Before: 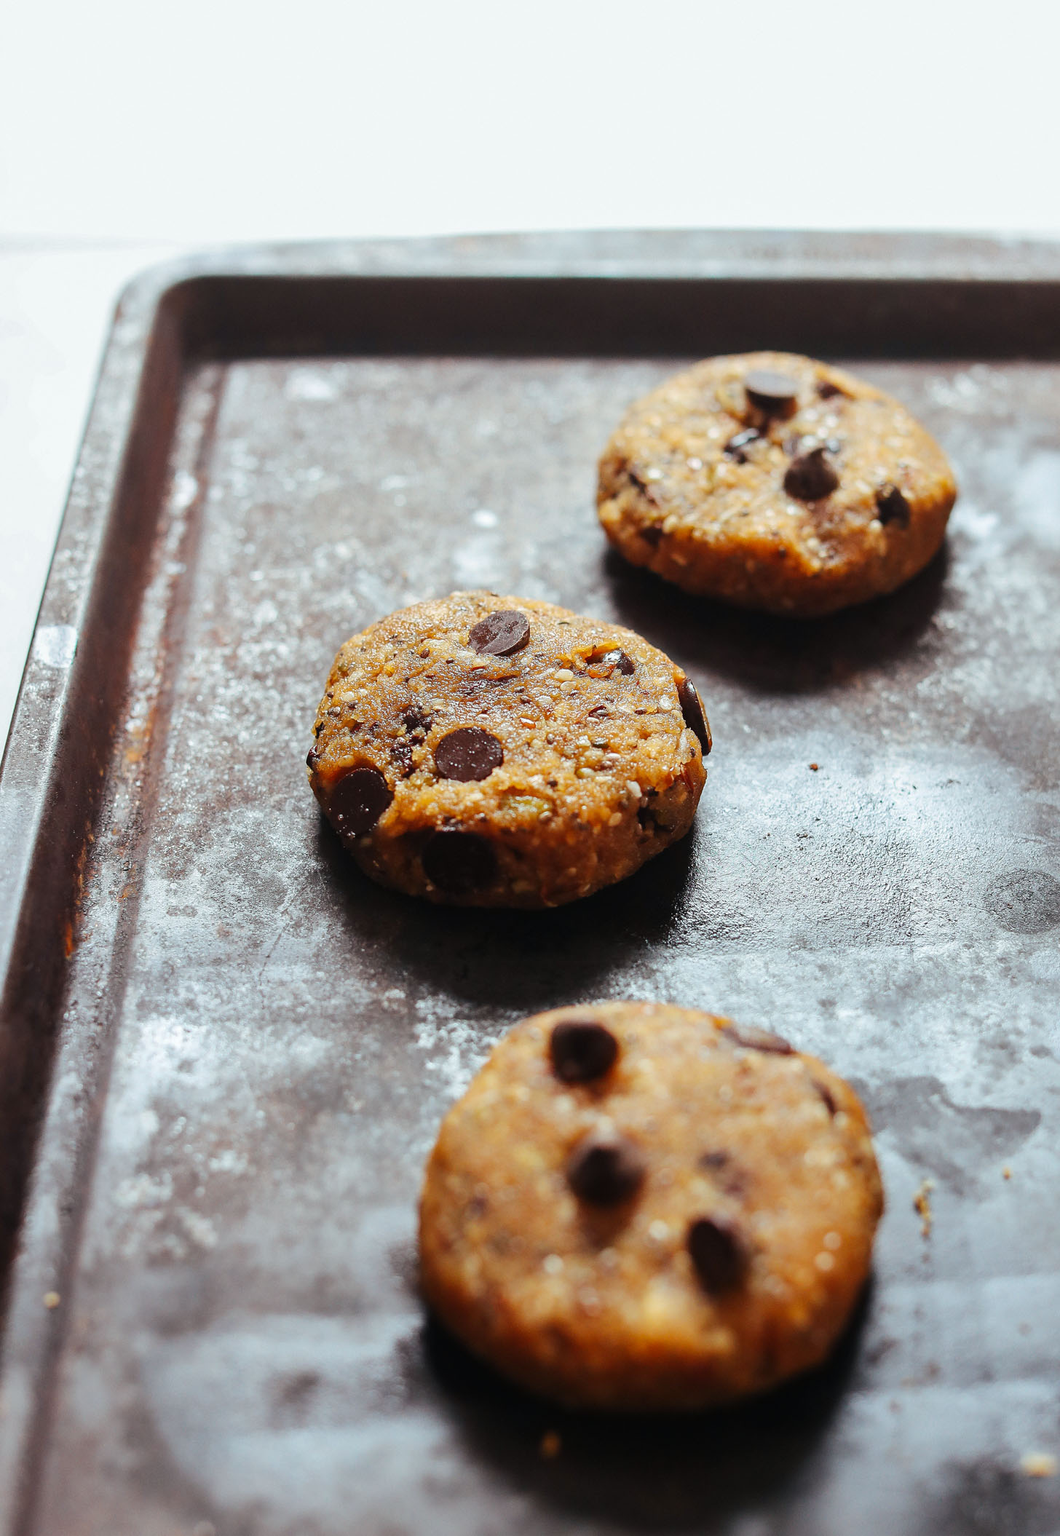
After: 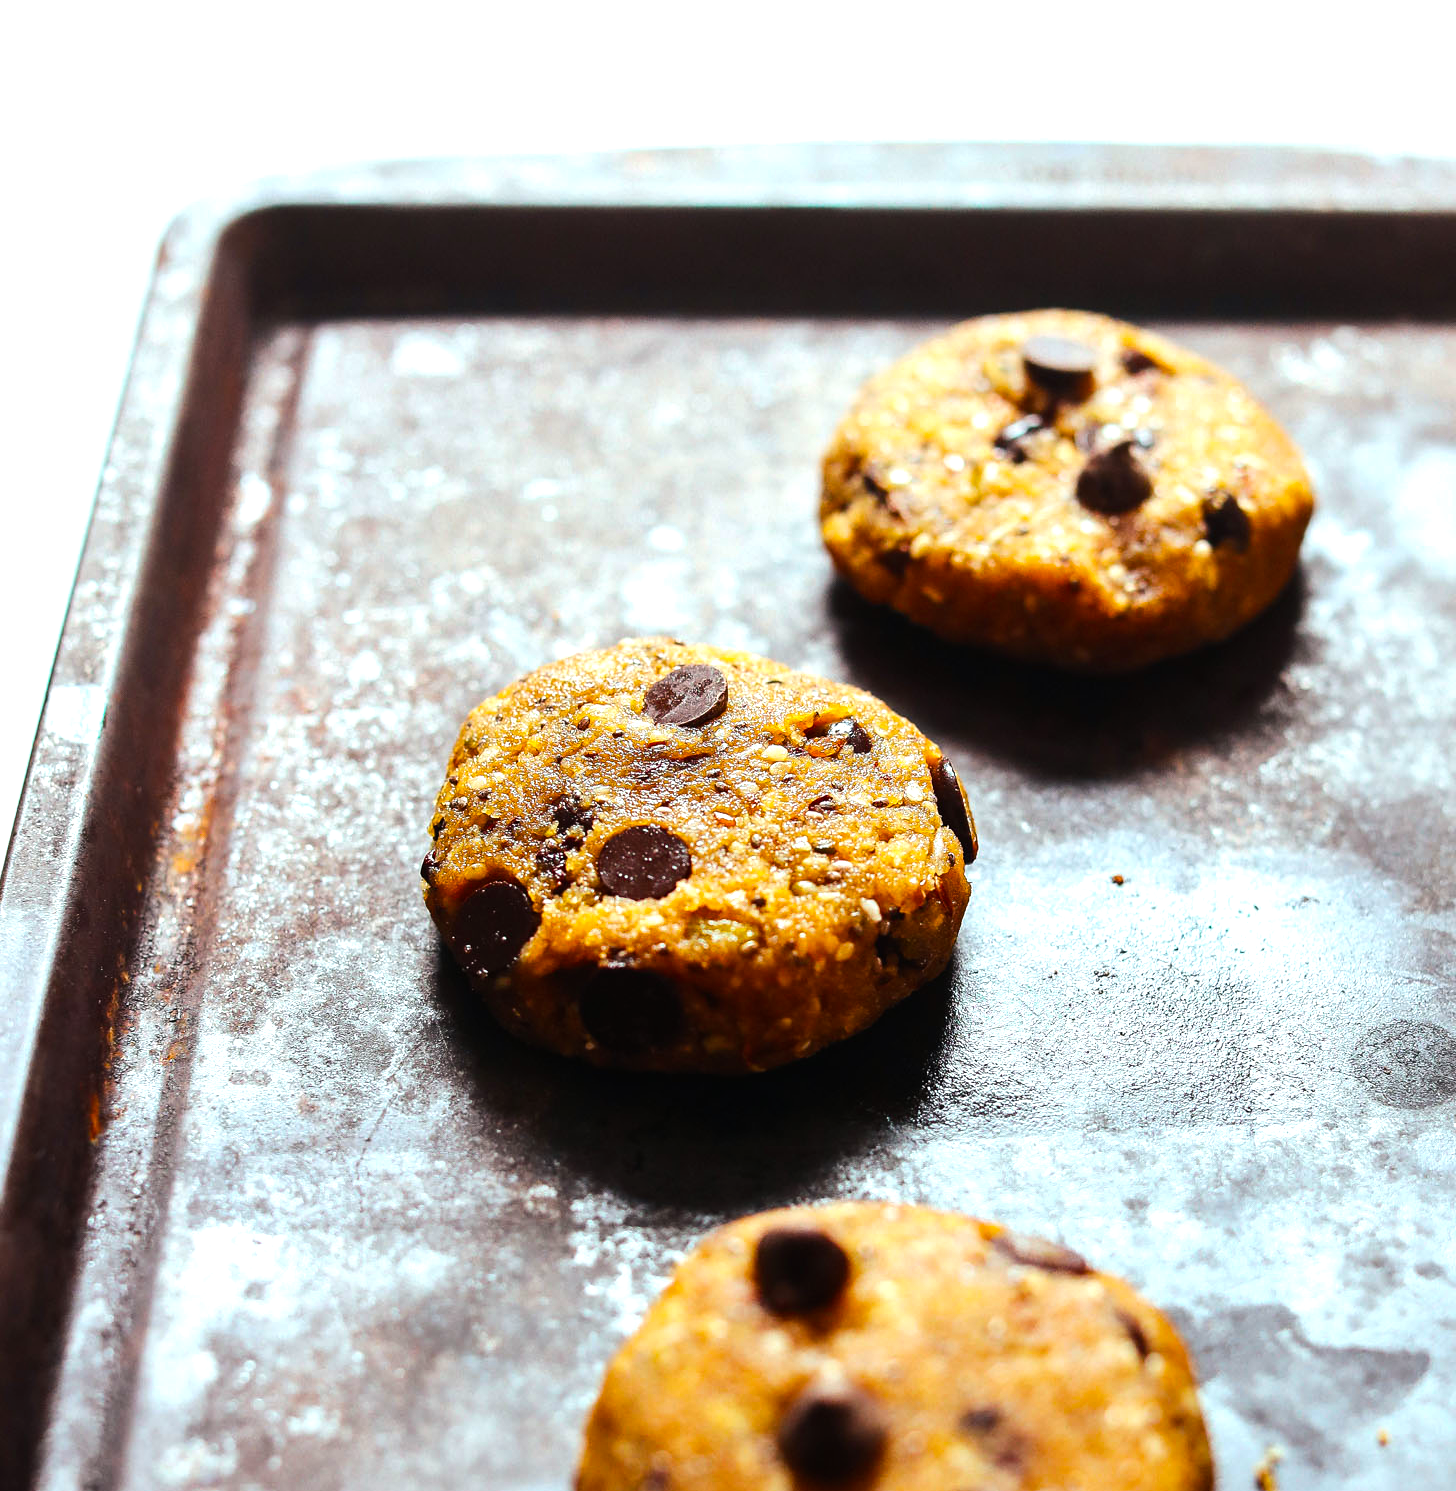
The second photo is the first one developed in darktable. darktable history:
color balance rgb: perceptual saturation grading › global saturation 30%, global vibrance 20%
crop and rotate: top 8.293%, bottom 20.996%
tone equalizer: -8 EV -0.75 EV, -7 EV -0.7 EV, -6 EV -0.6 EV, -5 EV -0.4 EV, -3 EV 0.4 EV, -2 EV 0.6 EV, -1 EV 0.7 EV, +0 EV 0.75 EV, edges refinement/feathering 500, mask exposure compensation -1.57 EV, preserve details no
